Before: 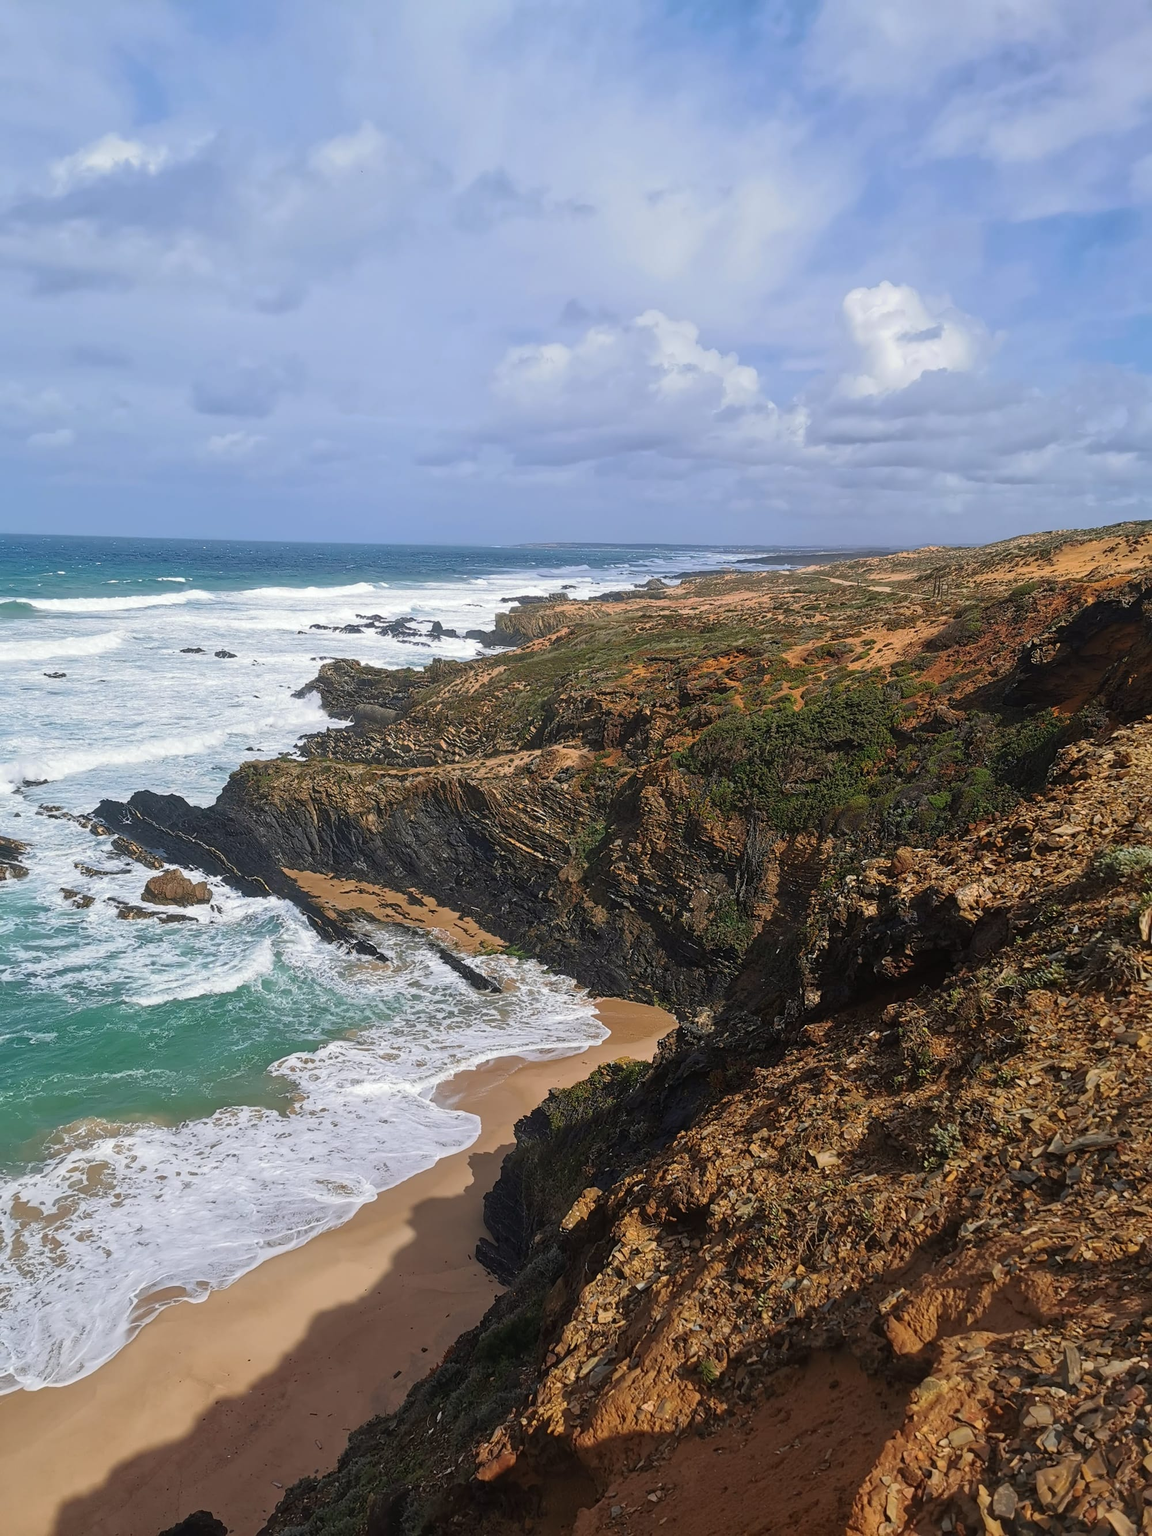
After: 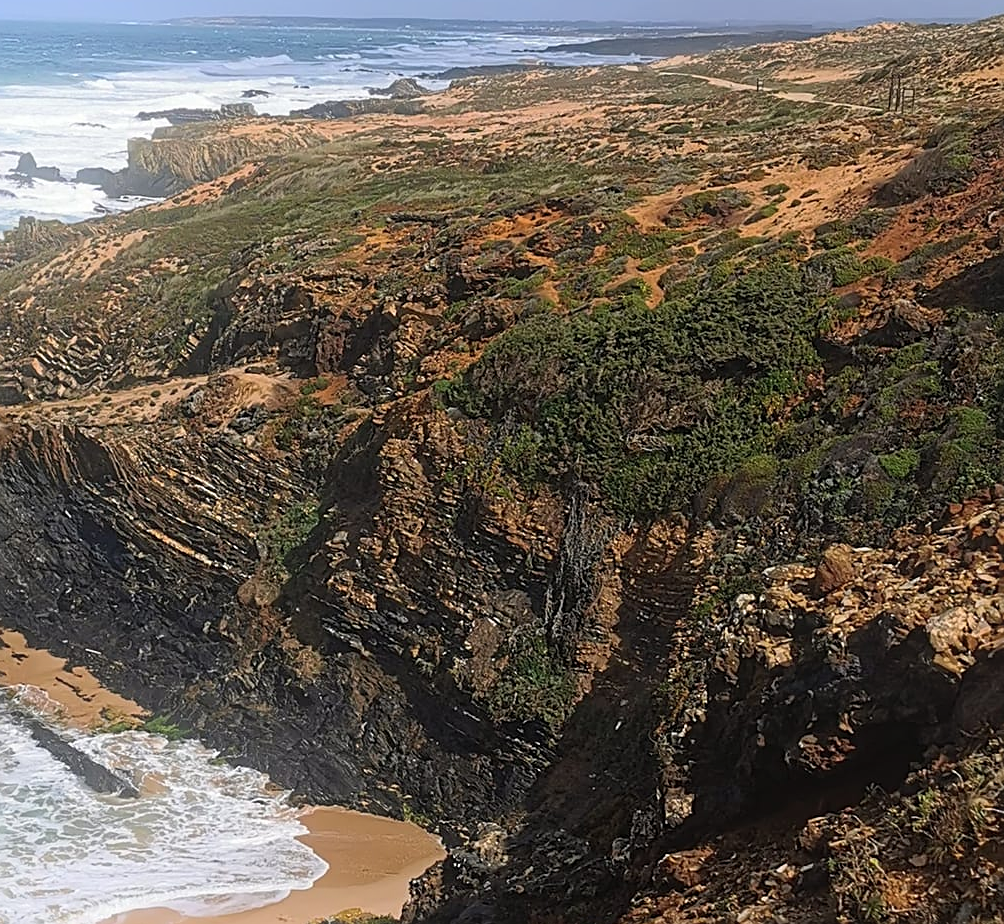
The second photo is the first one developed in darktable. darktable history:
crop: left 36.607%, top 34.735%, right 13.146%, bottom 30.611%
bloom: on, module defaults
sharpen: on, module defaults
